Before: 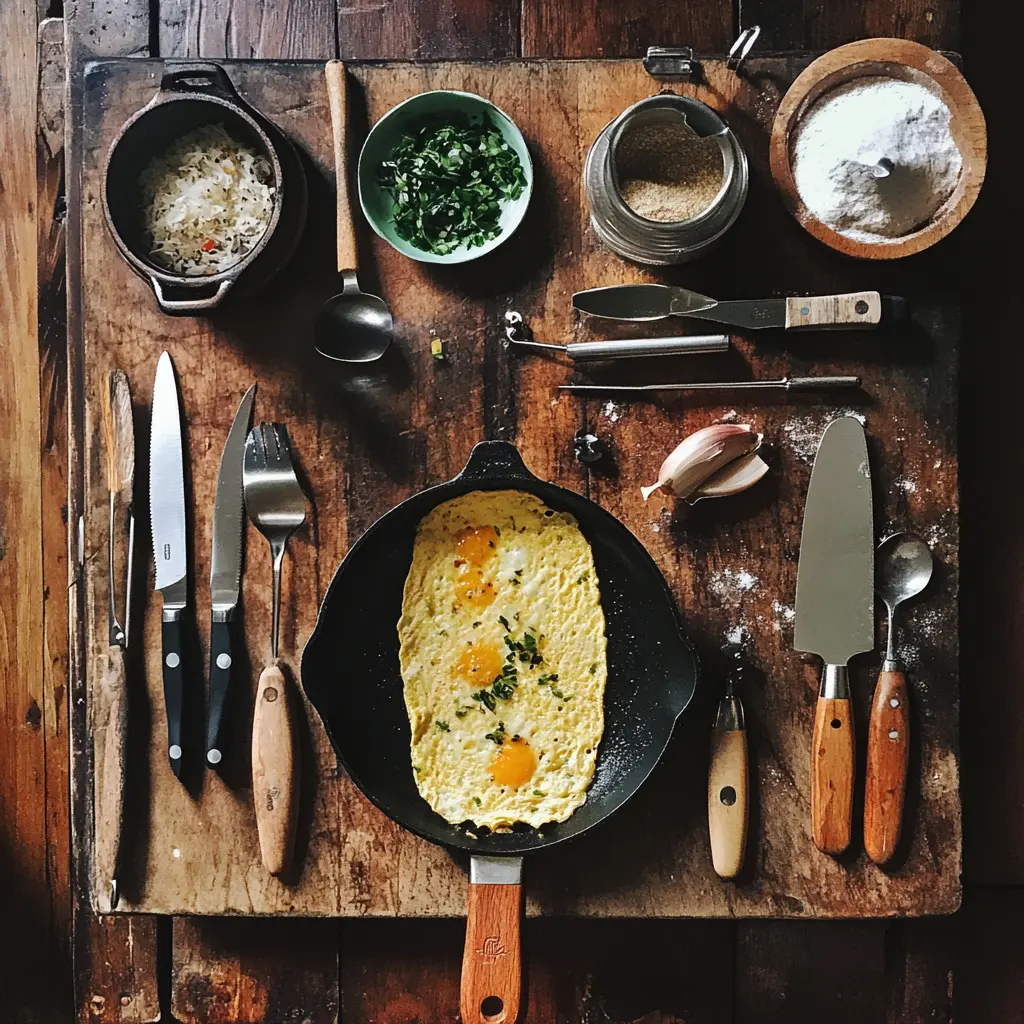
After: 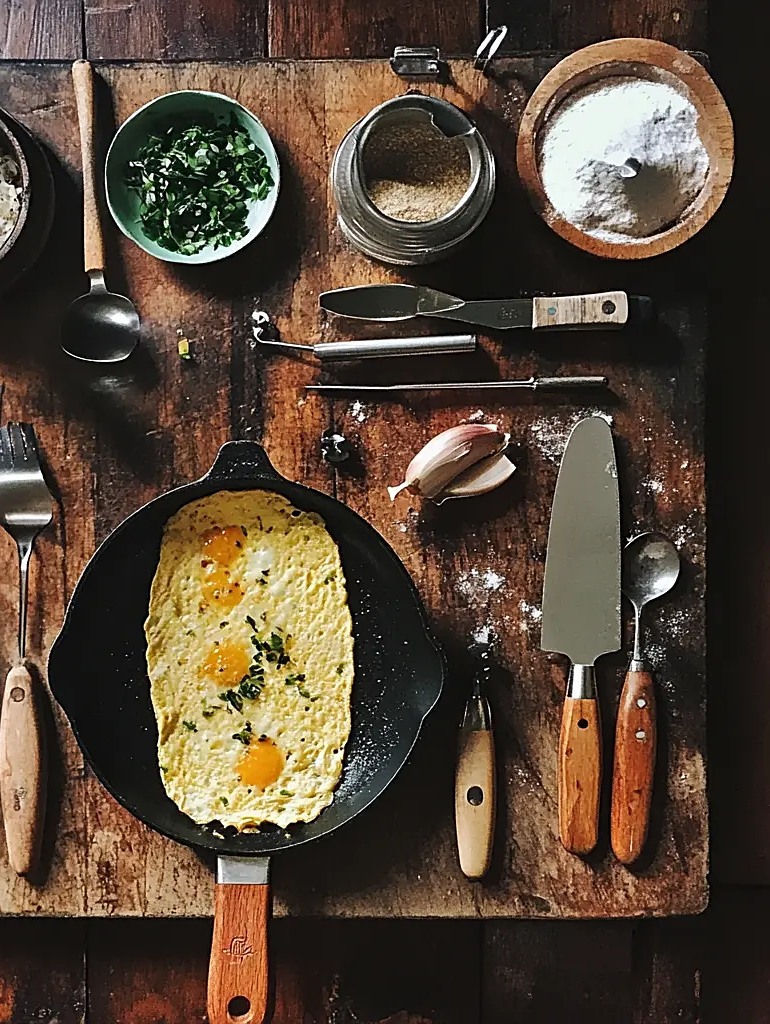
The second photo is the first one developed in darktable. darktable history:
crop and rotate: left 24.747%
sharpen: on, module defaults
